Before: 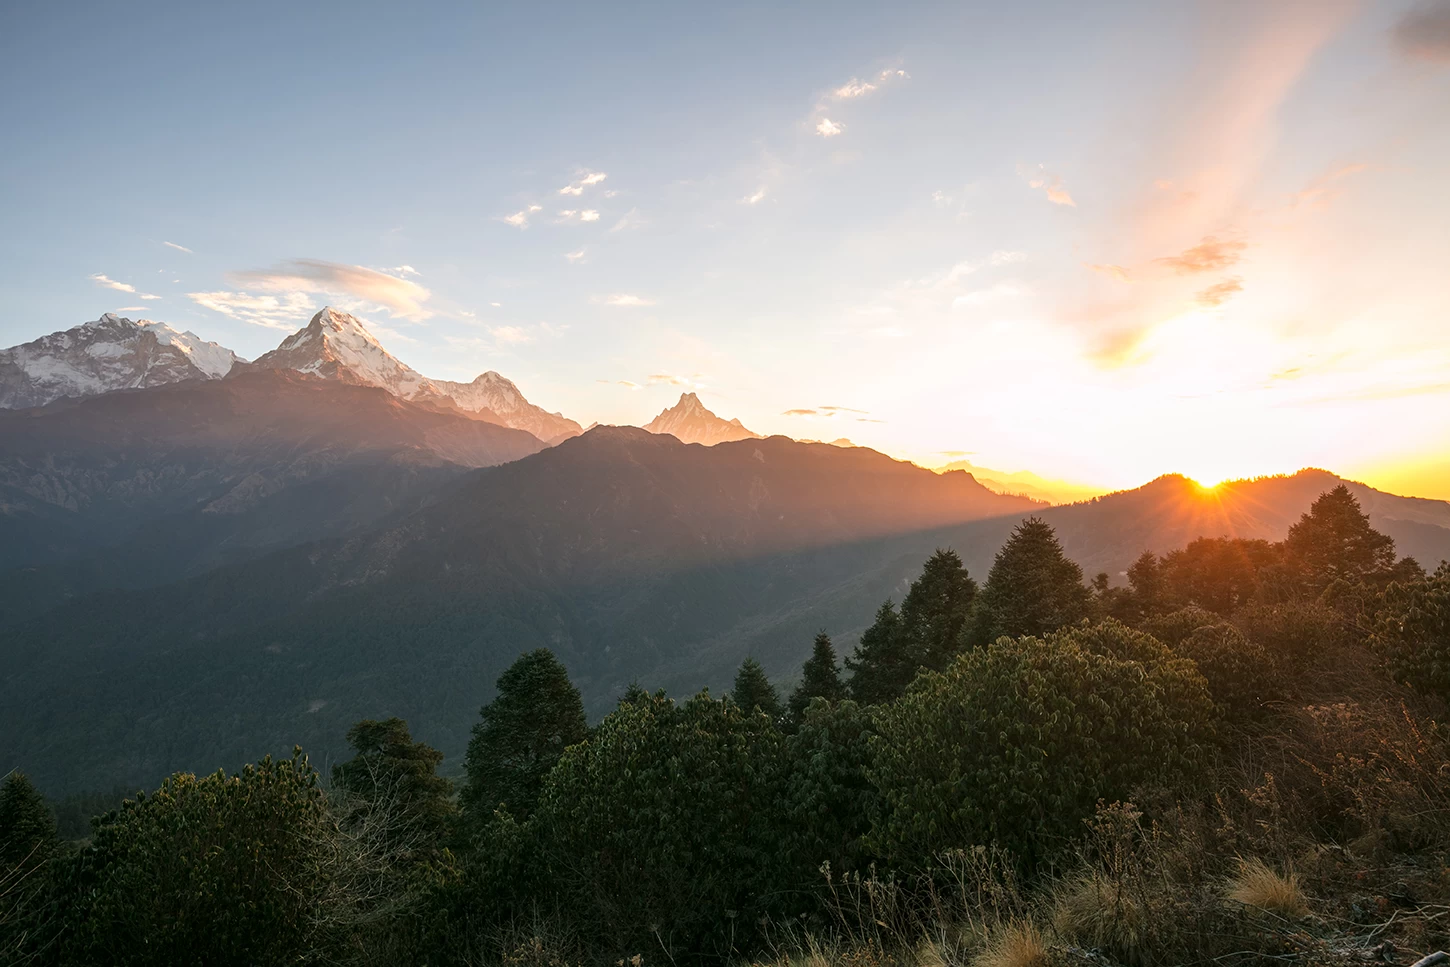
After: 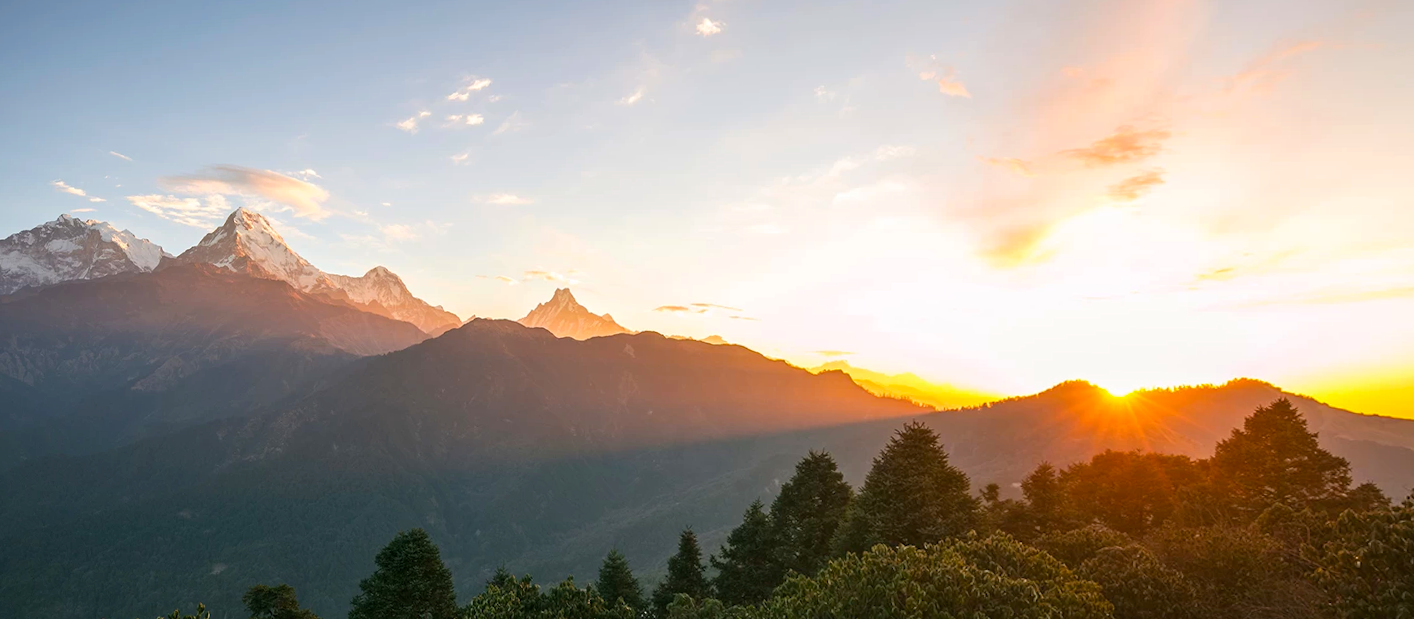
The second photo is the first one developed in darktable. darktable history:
color balance rgb: perceptual saturation grading › global saturation 30%, global vibrance 10%
rotate and perspective: rotation 1.69°, lens shift (vertical) -0.023, lens shift (horizontal) -0.291, crop left 0.025, crop right 0.988, crop top 0.092, crop bottom 0.842
crop: left 0.387%, top 5.469%, bottom 19.809%
